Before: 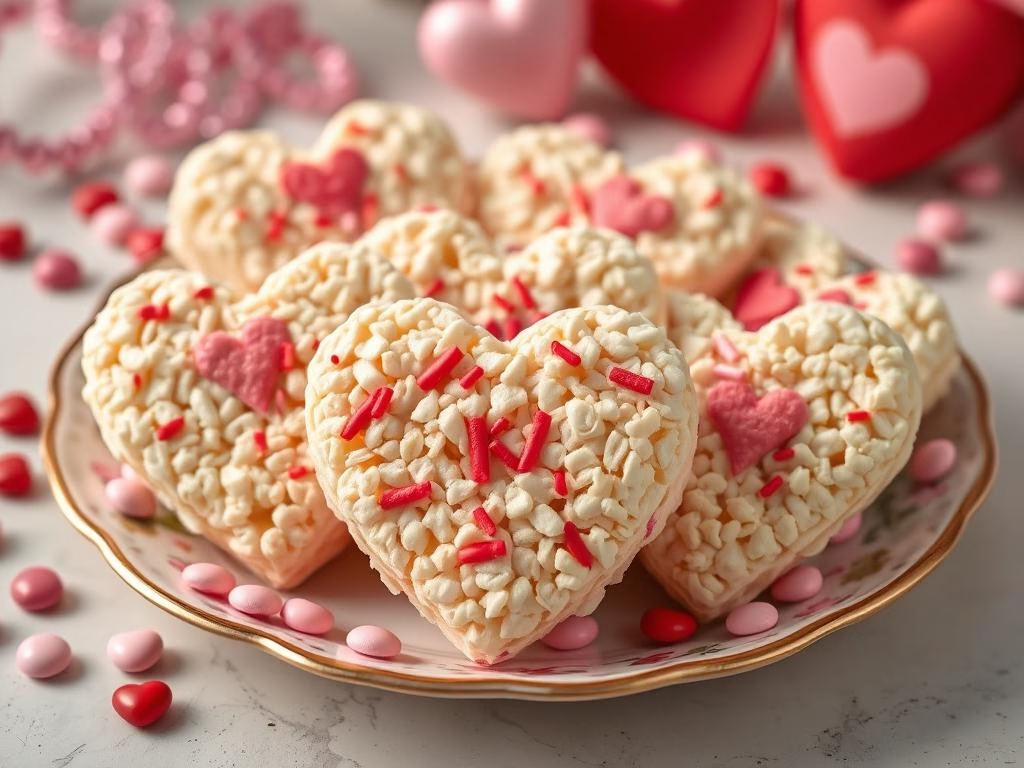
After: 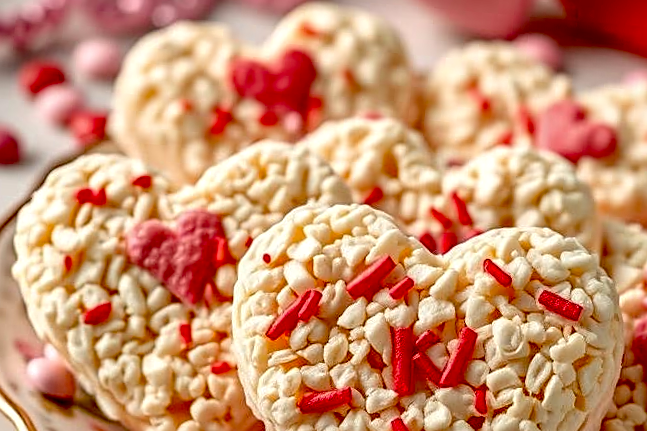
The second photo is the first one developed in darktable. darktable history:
crop and rotate: angle -4.99°, left 2.122%, top 6.945%, right 27.566%, bottom 30.519%
exposure: black level correction 0.056, exposure -0.039 EV, compensate highlight preservation false
local contrast: detail 130%
sharpen: on, module defaults
